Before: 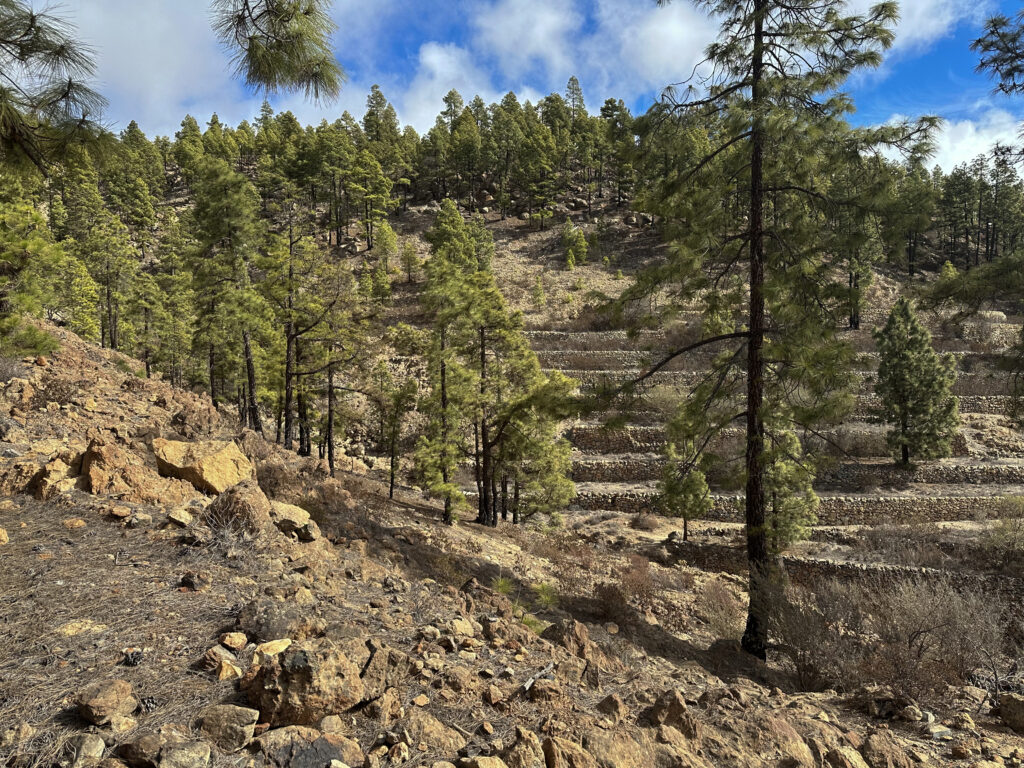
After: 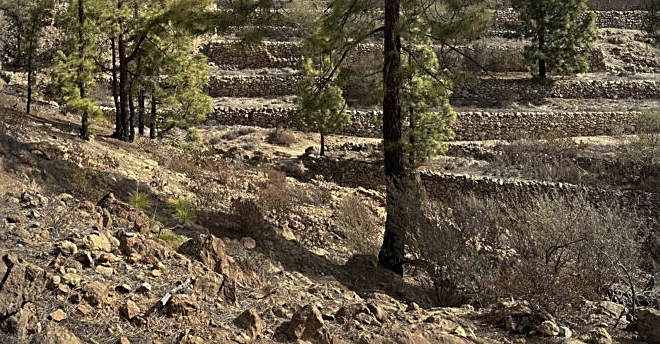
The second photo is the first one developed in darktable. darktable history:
sharpen: on, module defaults
crop and rotate: left 35.509%, top 50.238%, bottom 4.934%
vignetting: dithering 8-bit output, unbound false
